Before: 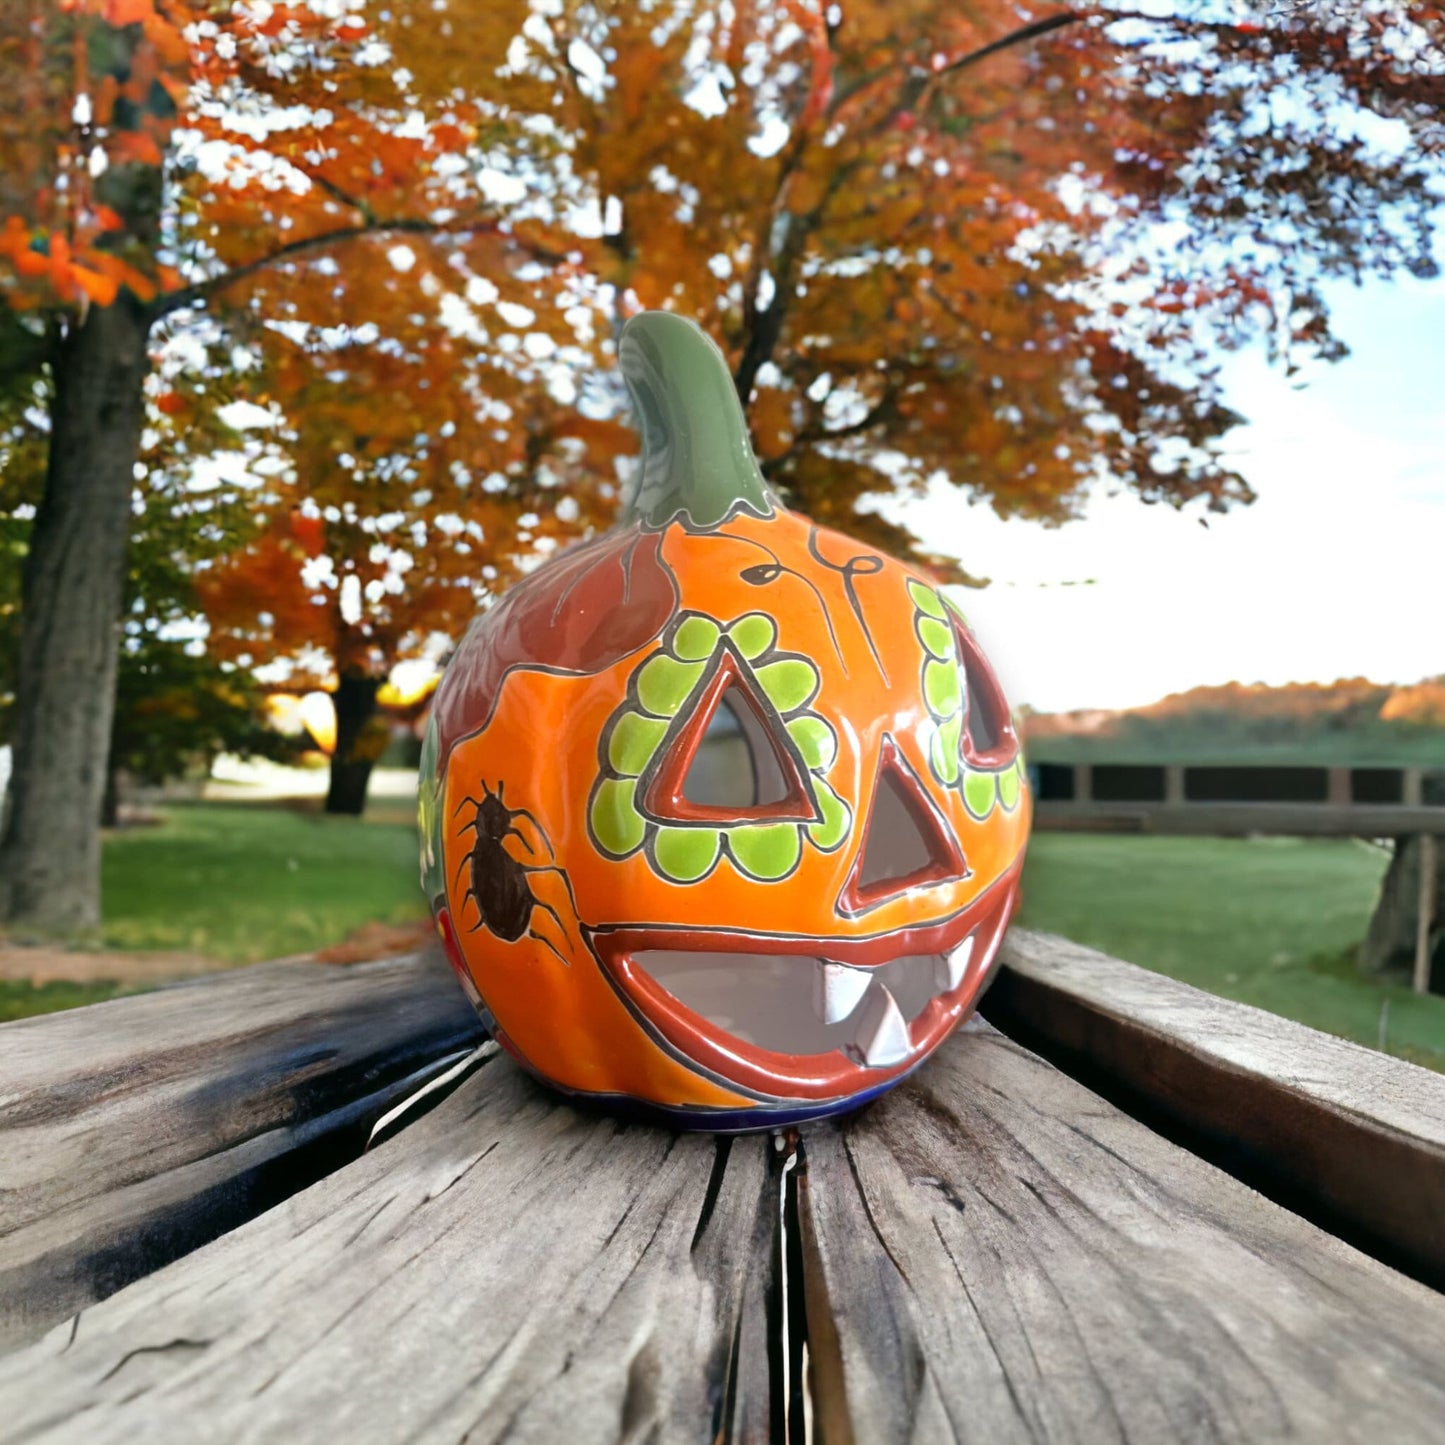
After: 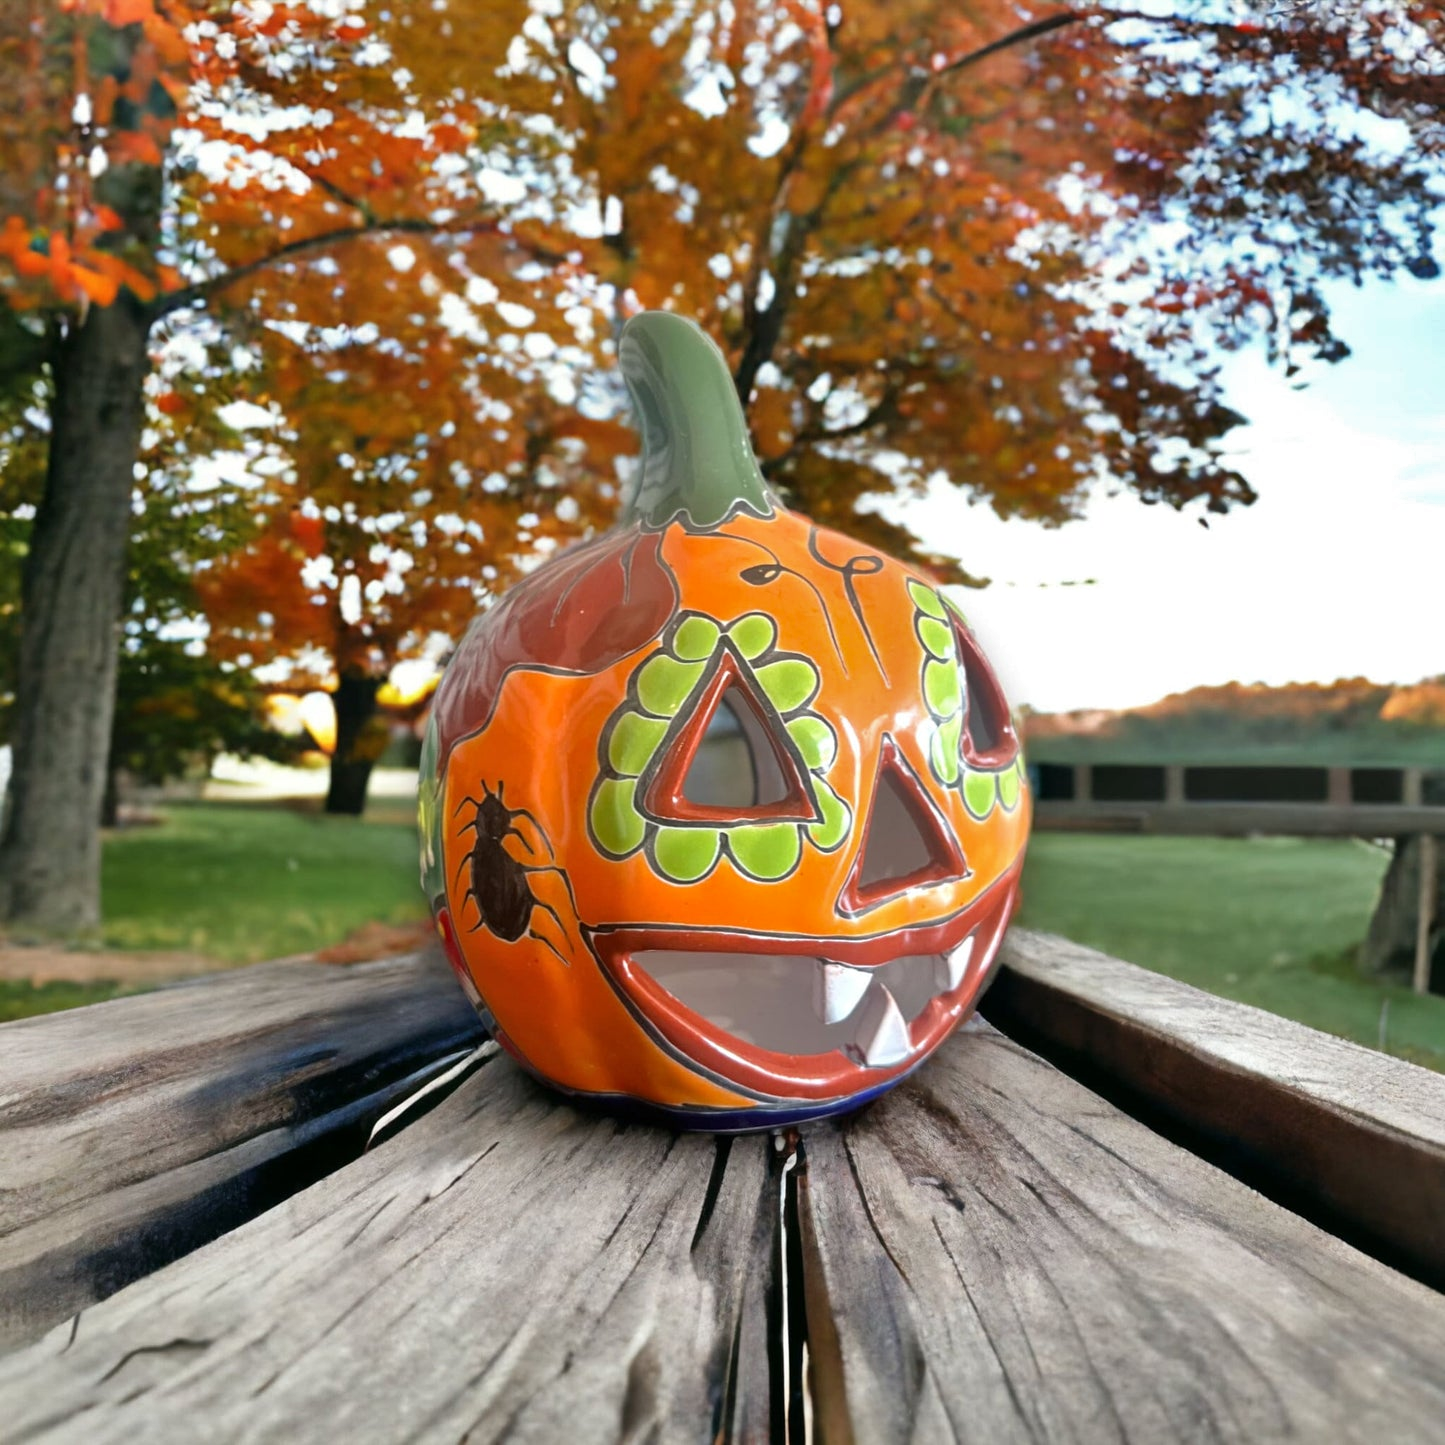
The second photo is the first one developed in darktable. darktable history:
shadows and highlights: radius 107.24, shadows 23.47, highlights -58.72, low approximation 0.01, soften with gaussian
